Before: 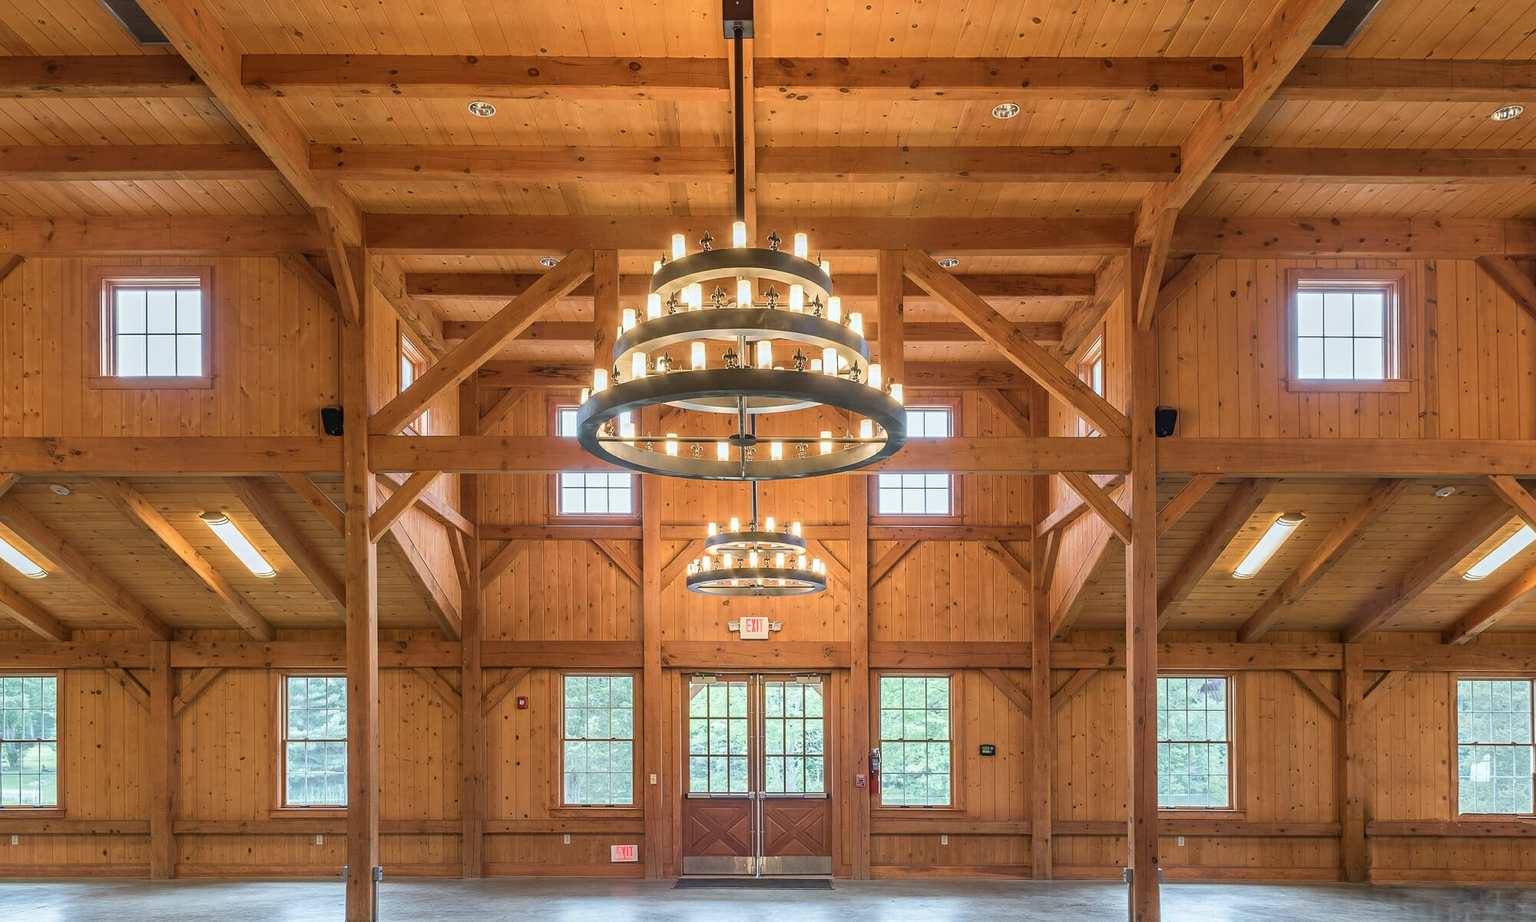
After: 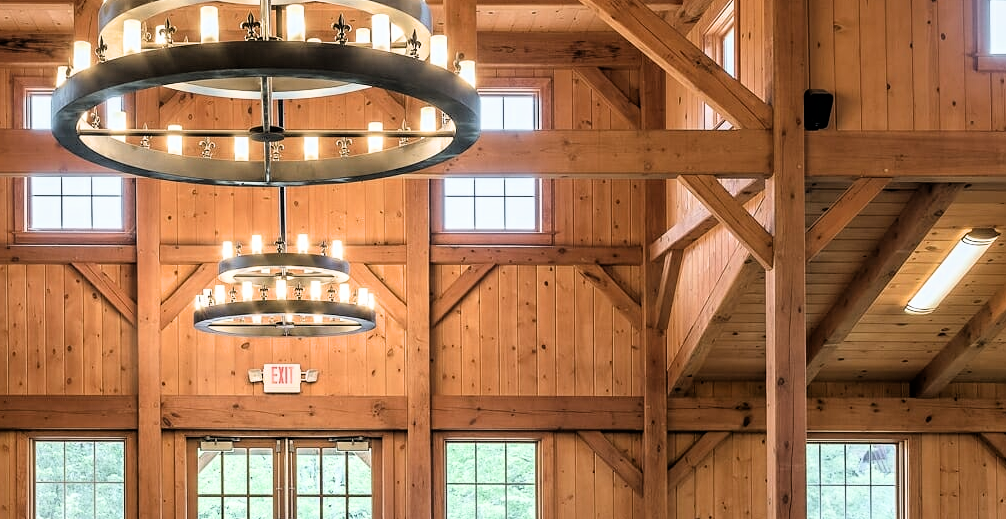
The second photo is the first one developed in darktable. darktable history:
filmic rgb: black relative exposure -3.64 EV, white relative exposure 2.44 EV, hardness 3.29
crop: left 35.03%, top 36.625%, right 14.663%, bottom 20.057%
